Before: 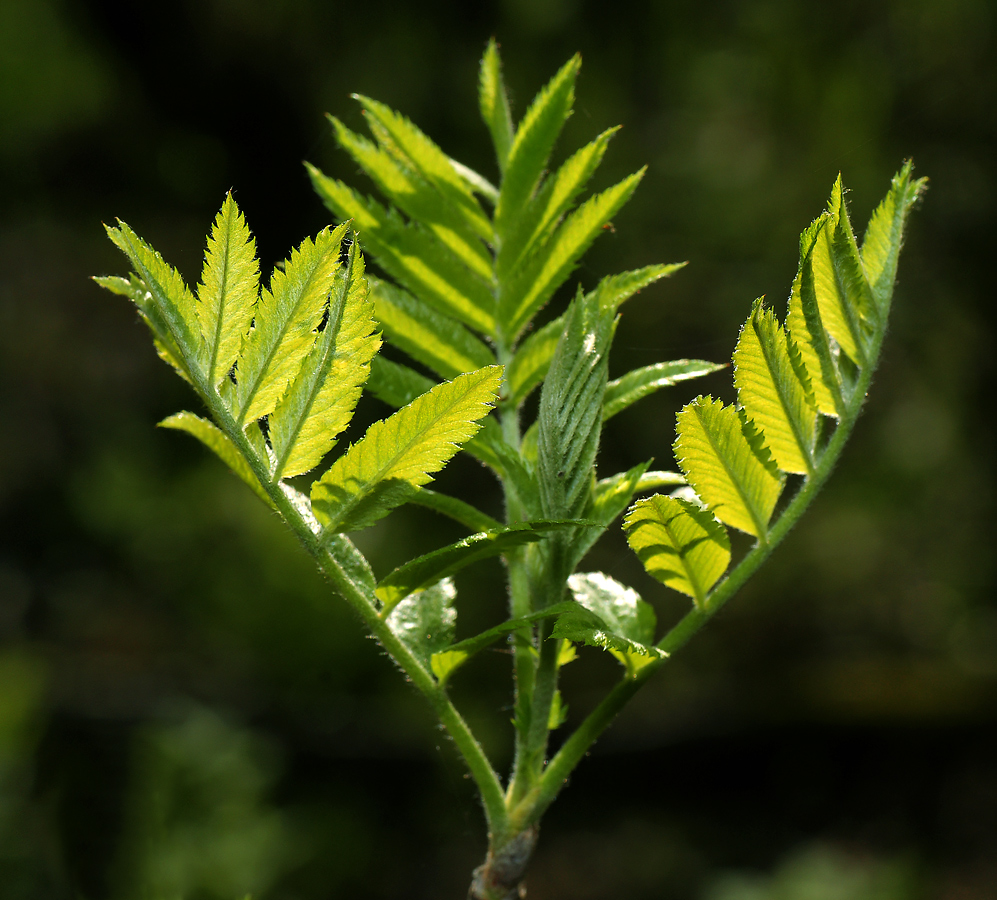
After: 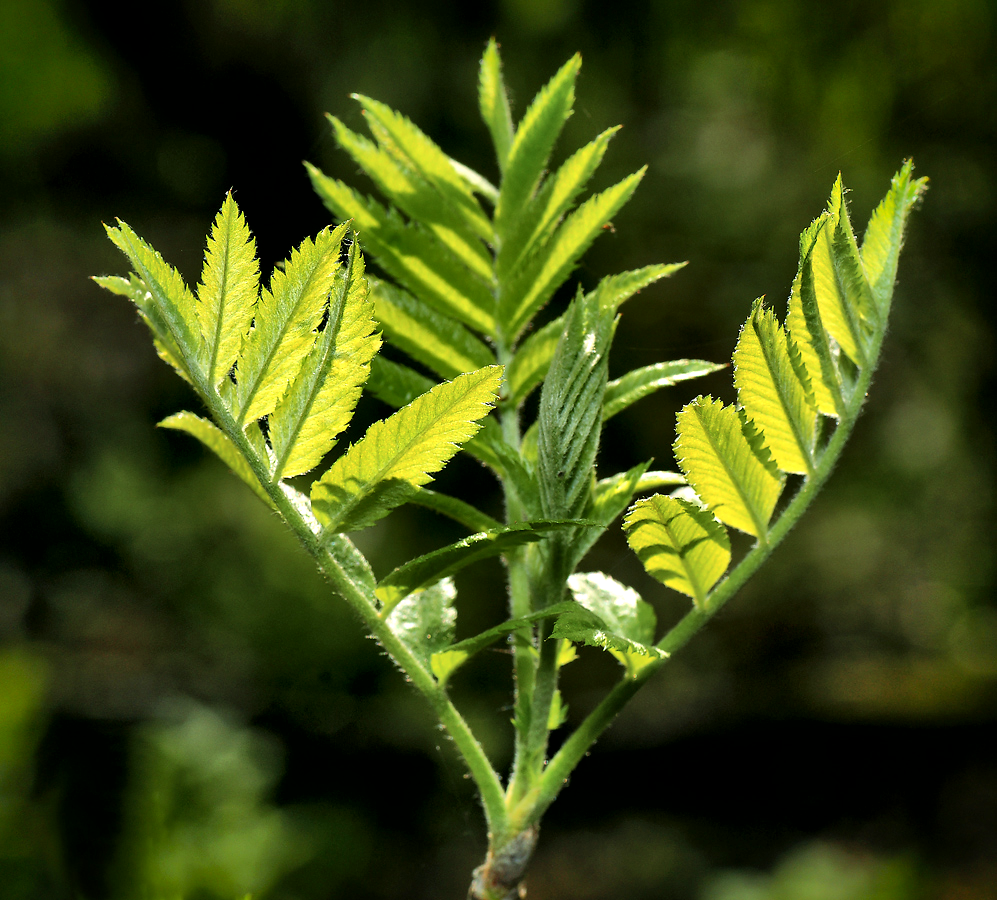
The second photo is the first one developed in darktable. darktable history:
local contrast: mode bilateral grid, contrast 100, coarseness 100, detail 165%, midtone range 0.2
exposure: exposure 0.127 EV, compensate highlight preservation false
vignetting: fall-off start 88.53%, fall-off radius 44.2%, saturation 0.376, width/height ratio 1.161
shadows and highlights: soften with gaussian
